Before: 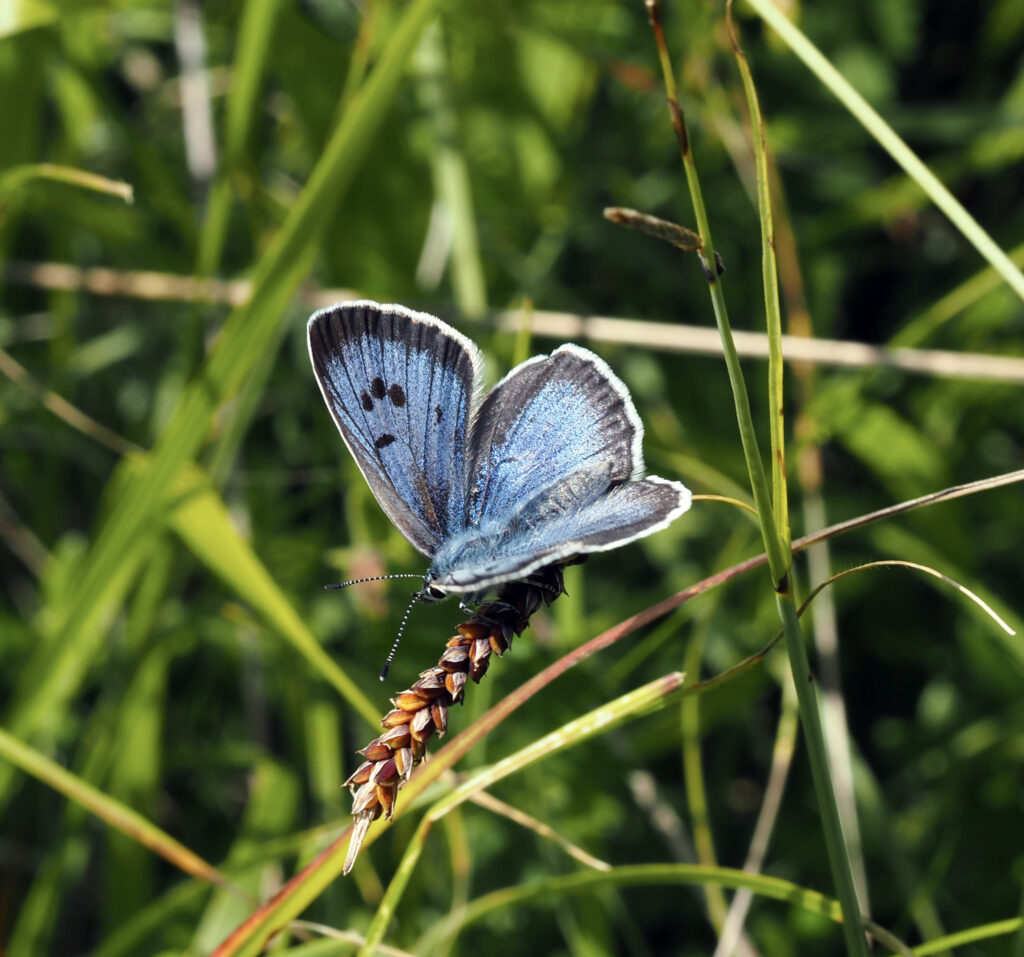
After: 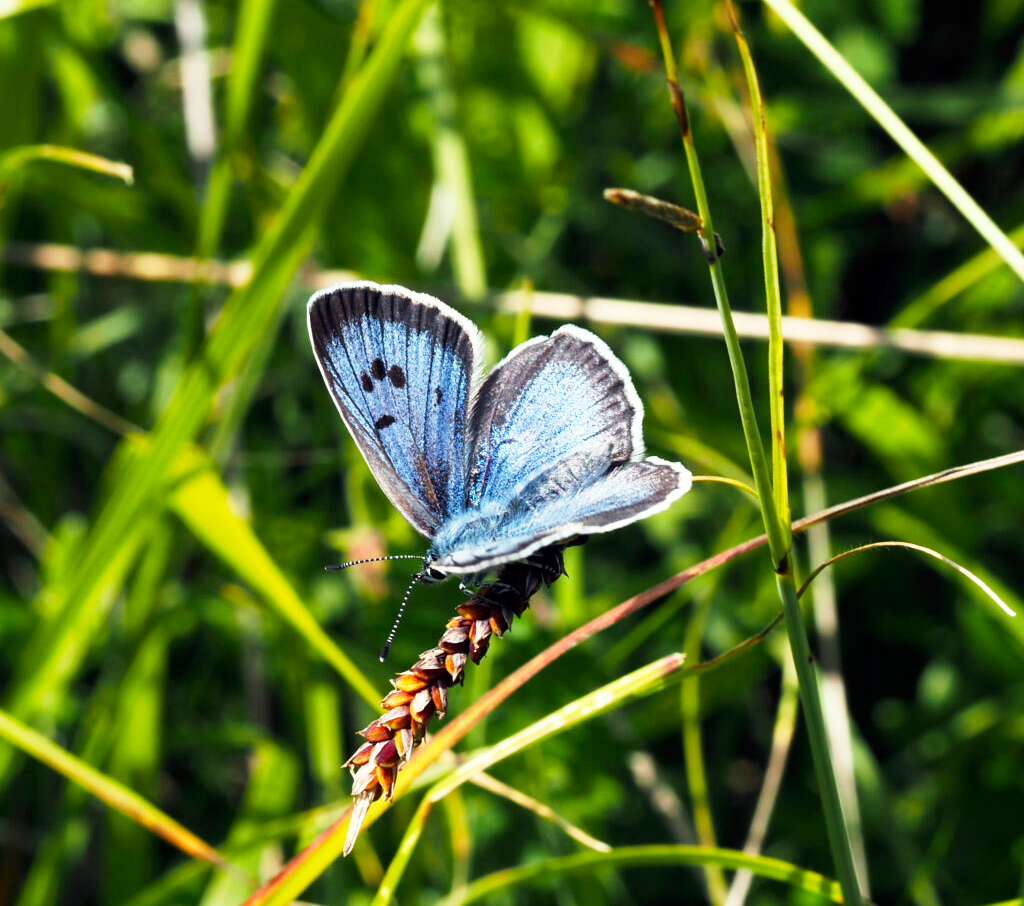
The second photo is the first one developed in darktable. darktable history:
crop and rotate: top 2.046%, bottom 3.242%
base curve: curves: ch0 [(0, 0) (0.005, 0.002) (0.193, 0.295) (0.399, 0.664) (0.75, 0.928) (1, 1)], preserve colors none
